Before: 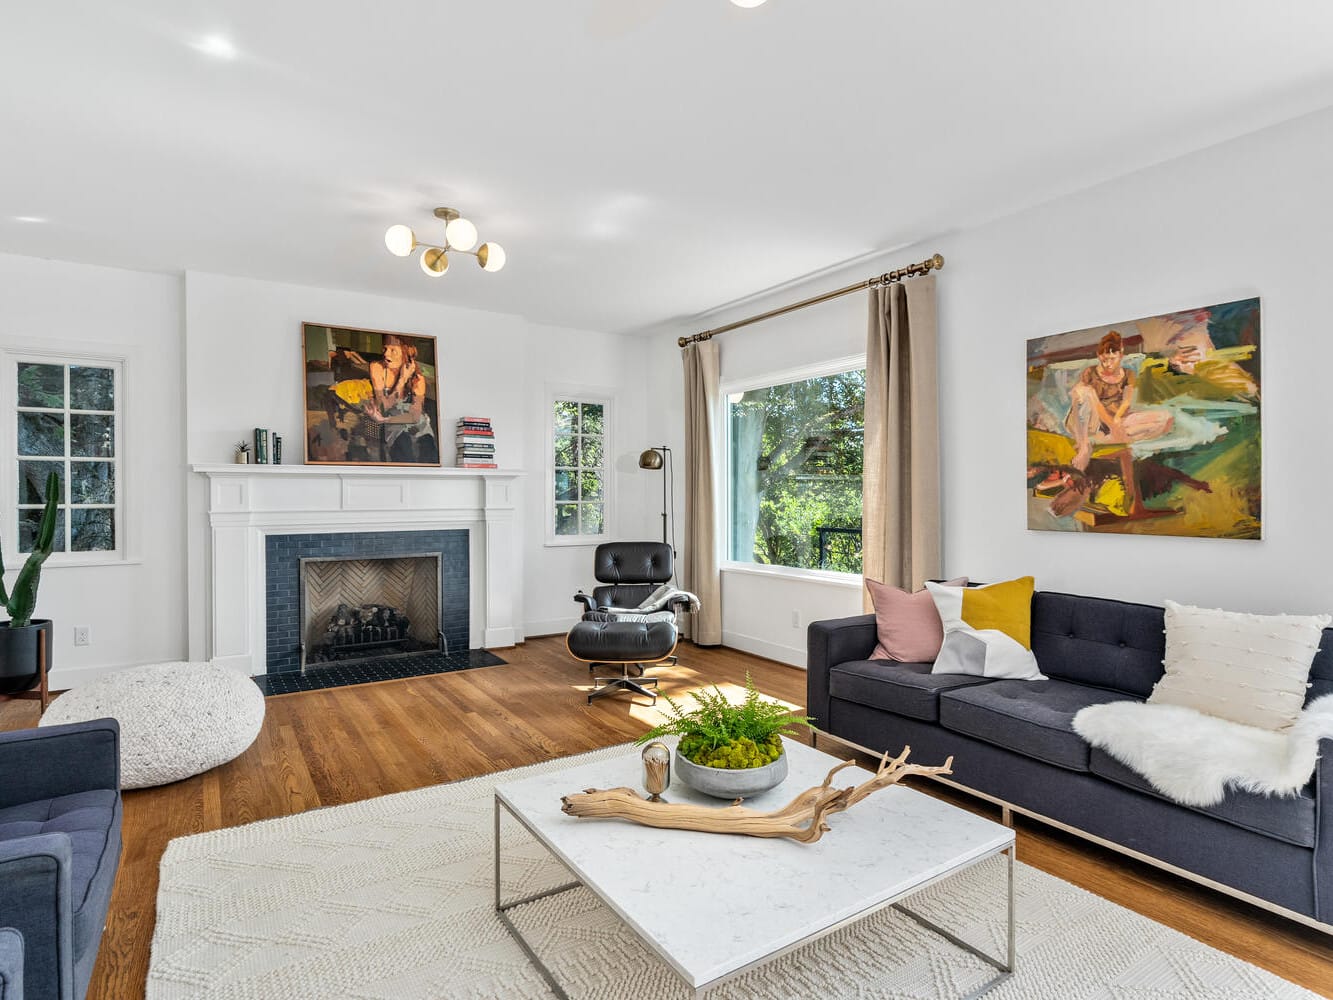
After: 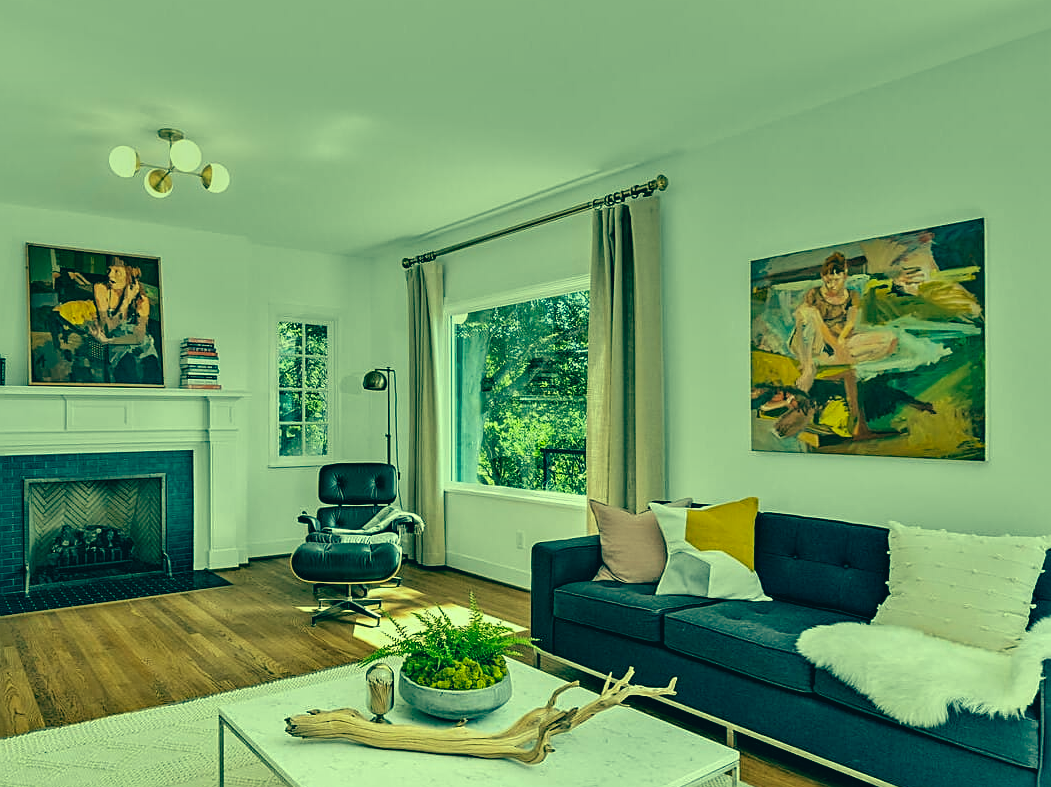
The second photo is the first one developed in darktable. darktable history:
sharpen: on, module defaults
color balance: mode lift, gamma, gain (sRGB), lift [1, 0.69, 1, 1], gamma [1, 1.482, 1, 1], gain [1, 1, 1, 0.802]
graduated density: on, module defaults
crop and rotate: left 20.74%, top 7.912%, right 0.375%, bottom 13.378%
levels: mode automatic, black 0.023%, white 99.97%, levels [0.062, 0.494, 0.925]
color correction: highlights a* -20.08, highlights b* 9.8, shadows a* -20.4, shadows b* -10.76
haze removal: compatibility mode true, adaptive false
